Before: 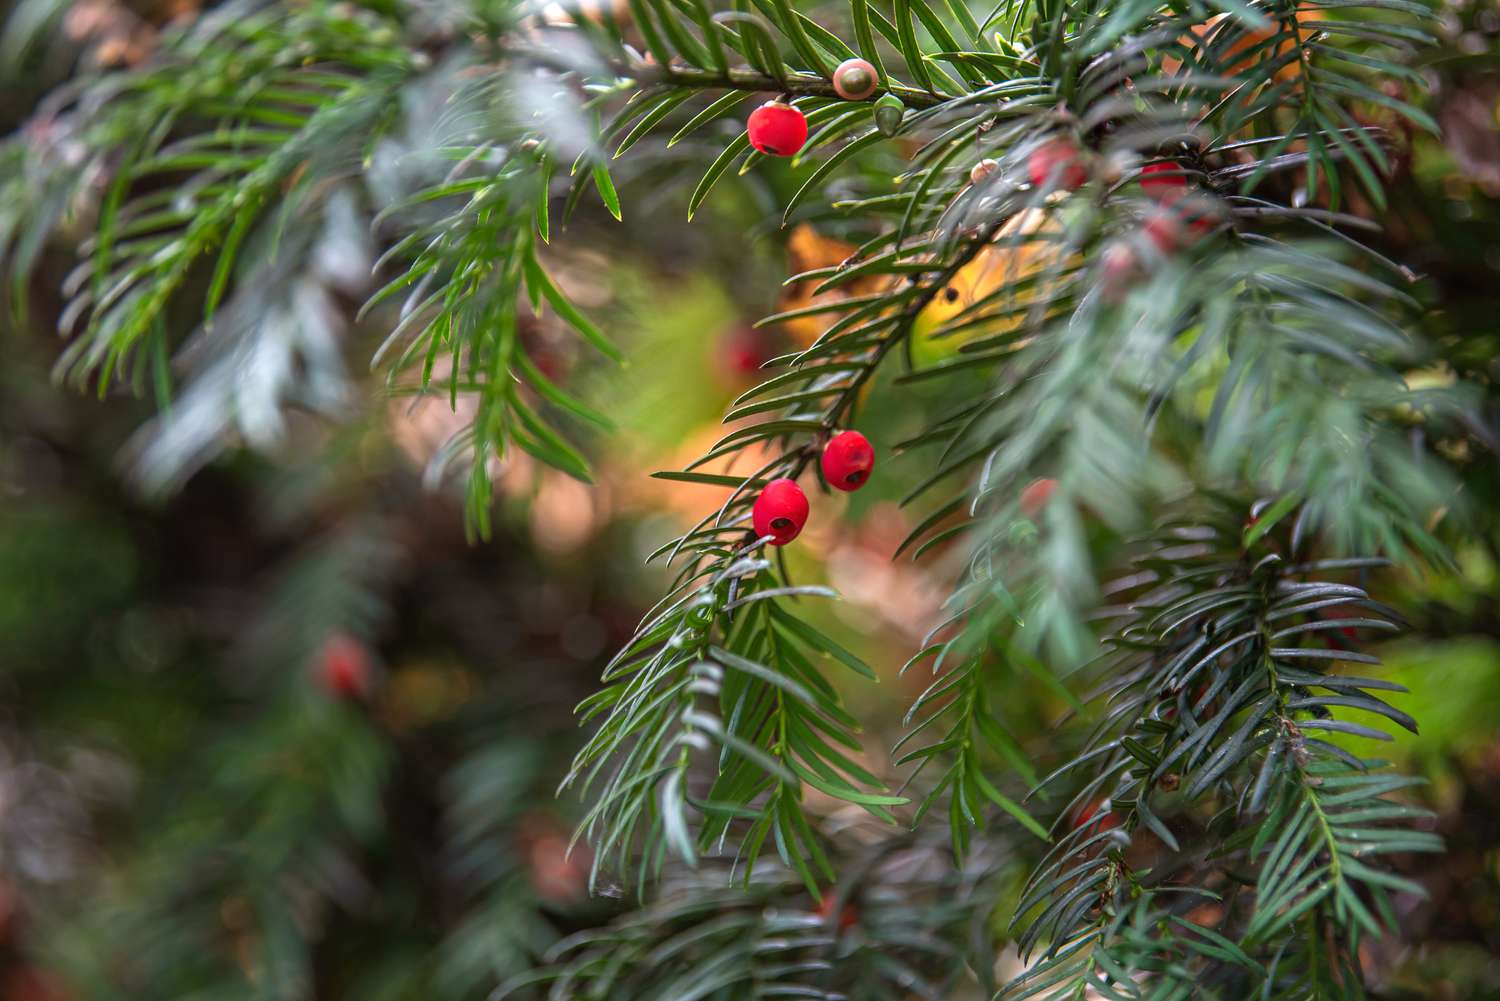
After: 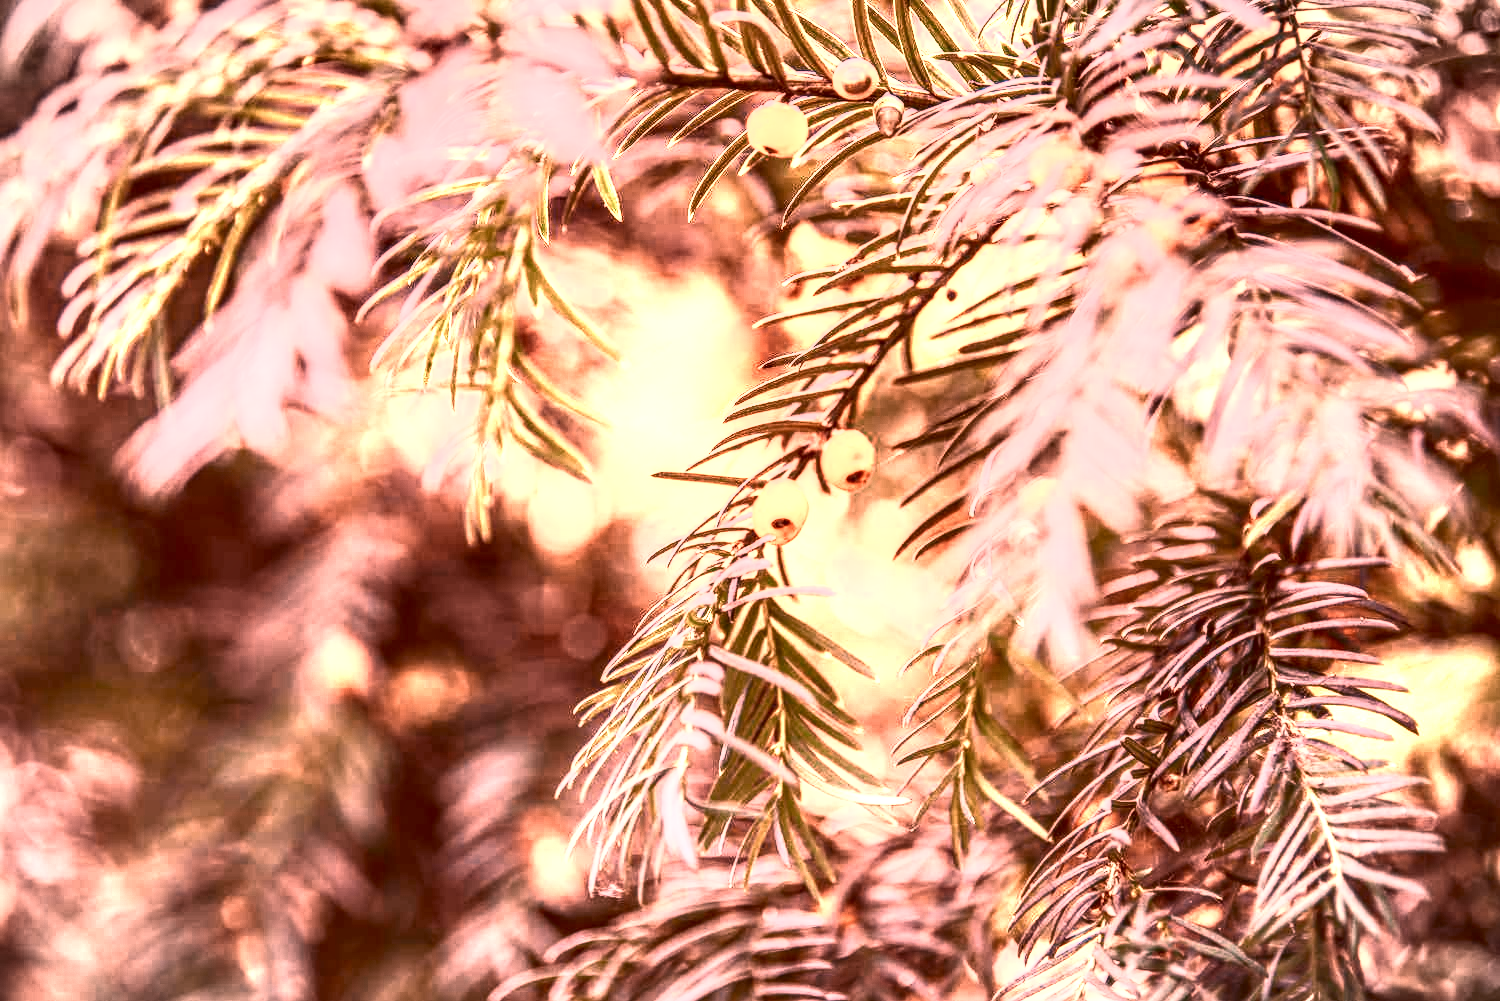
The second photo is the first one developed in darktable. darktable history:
shadows and highlights: shadows 37.27, highlights -28.18, soften with gaussian
color zones: curves: ch0 [(0.018, 0.548) (0.224, 0.64) (0.425, 0.447) (0.675, 0.575) (0.732, 0.579)]; ch1 [(0.066, 0.487) (0.25, 0.5) (0.404, 0.43) (0.75, 0.421) (0.956, 0.421)]; ch2 [(0.044, 0.561) (0.215, 0.465) (0.399, 0.544) (0.465, 0.548) (0.614, 0.447) (0.724, 0.43) (0.882, 0.623) (0.956, 0.632)]
vignetting: fall-off start 100%, brightness -0.282, width/height ratio 1.31
basic adjustments: contrast 0.09, brightness 0.13, saturation -0.18, vibrance 0.21
white balance: red 2.526, blue 1.507
local contrast: highlights 19%, detail 186%
levels: levels [0, 0.48, 0.961]
tone curve: curves: ch0 [(0, 0.148) (0.191, 0.225) (0.39, 0.373) (0.669, 0.716) (0.847, 0.818) (1, 0.839)]
color balance: lift [1.001, 1.007, 1, 0.993], gamma [1.023, 1.026, 1.01, 0.974], gain [0.964, 1.059, 1.073, 0.927]
